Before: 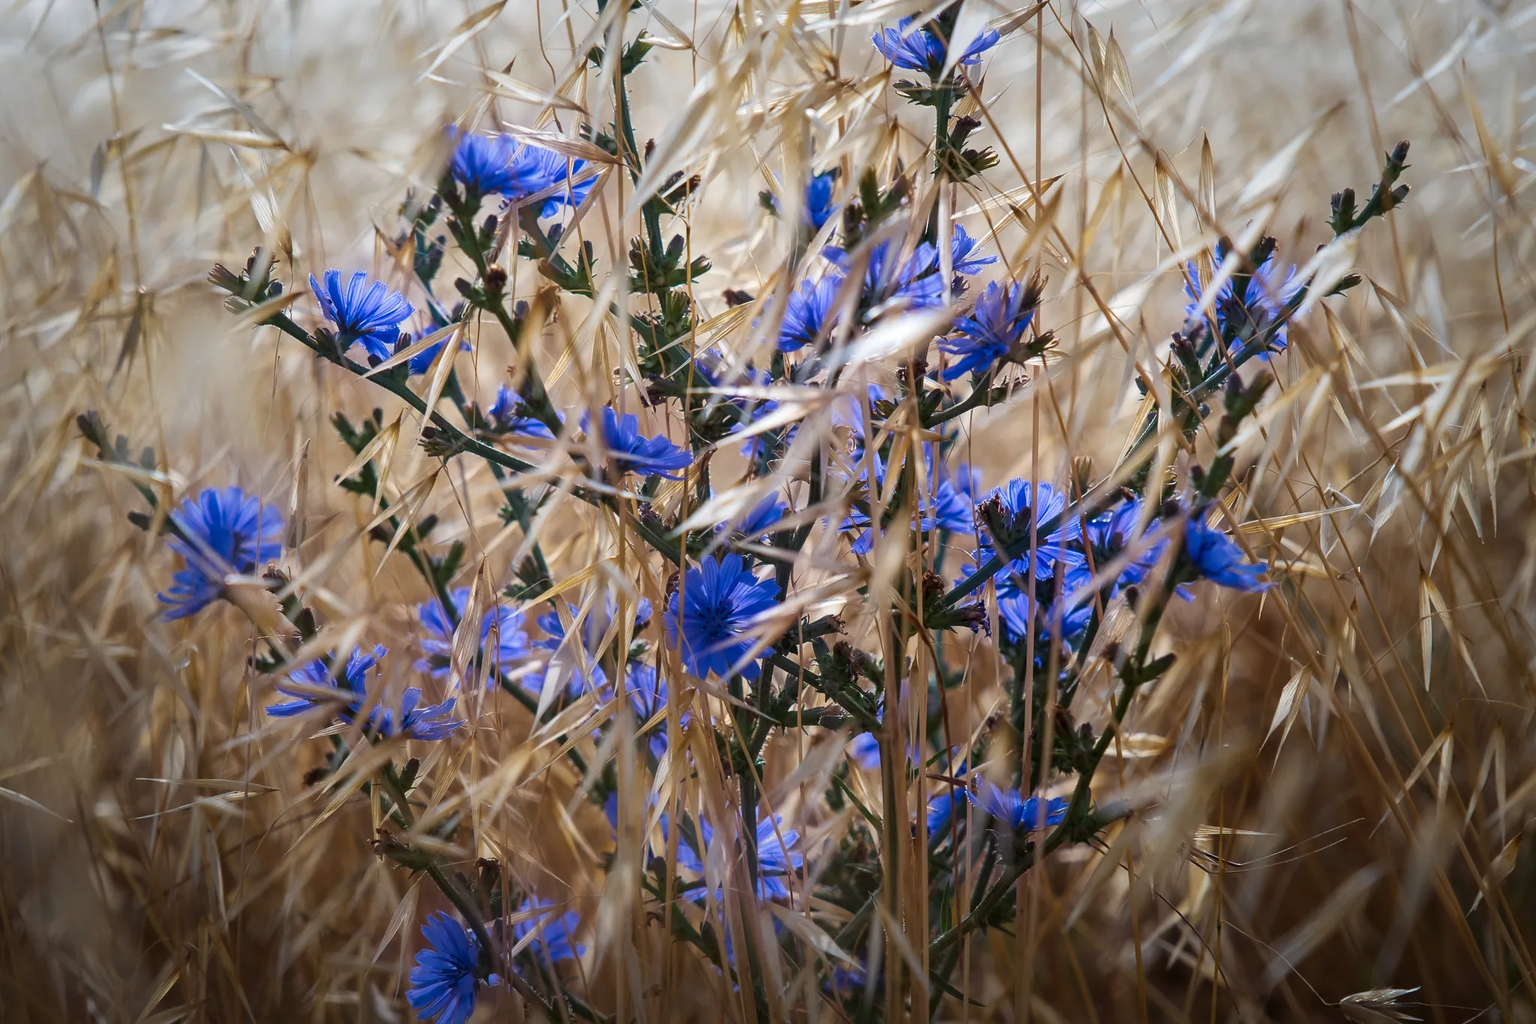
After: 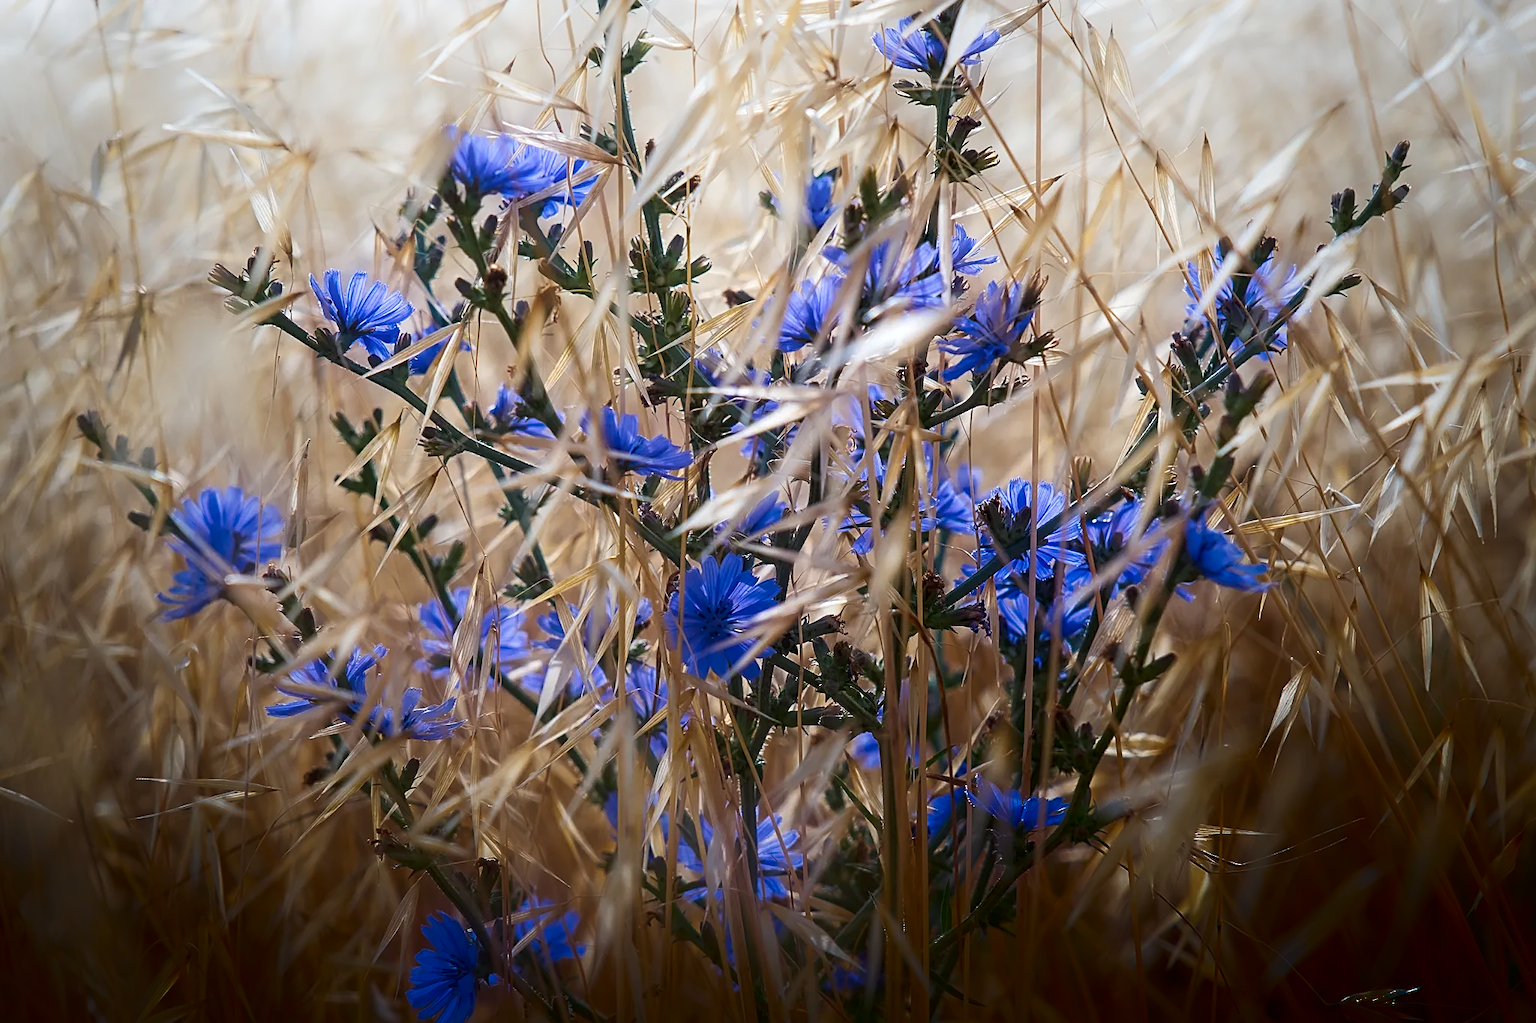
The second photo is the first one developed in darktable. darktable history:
shadows and highlights: shadows -89.54, highlights 90.84, shadows color adjustment 99.14%, highlights color adjustment 0.07%, soften with gaussian
sharpen: on, module defaults
